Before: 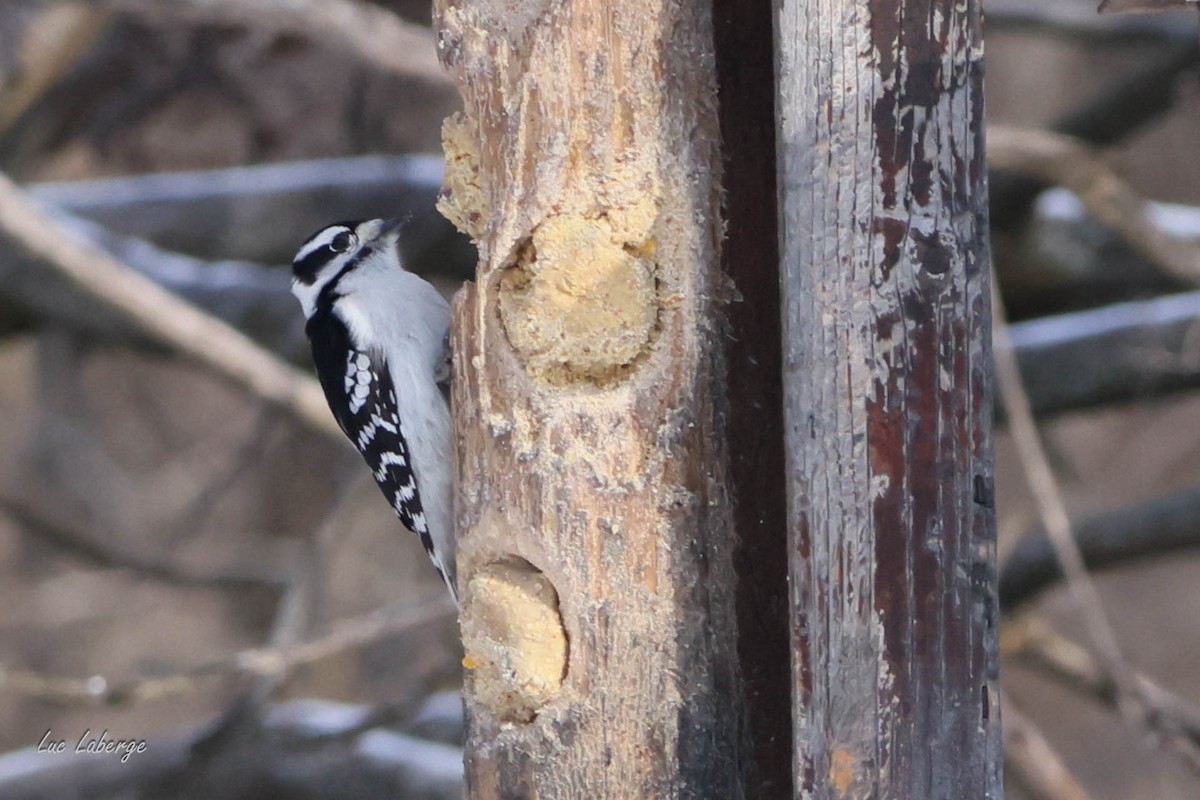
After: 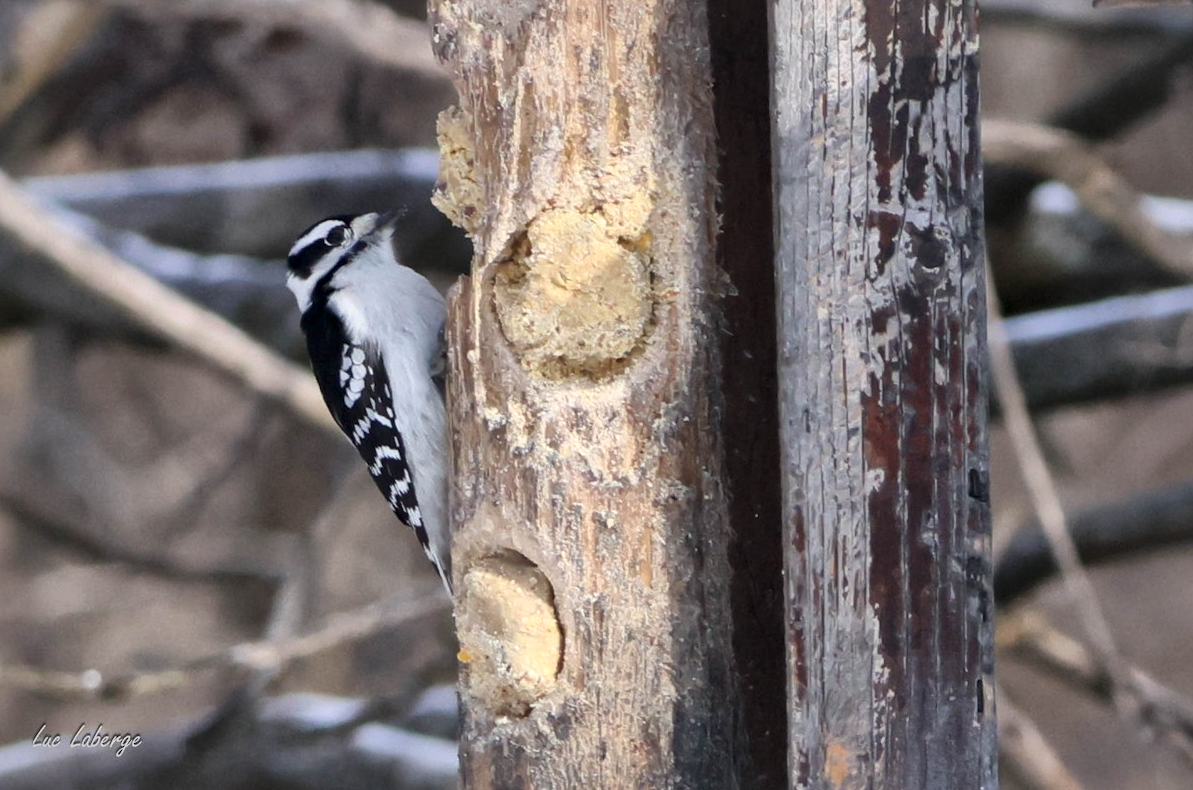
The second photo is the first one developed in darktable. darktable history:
local contrast: mode bilateral grid, contrast 20, coarseness 51, detail 161%, midtone range 0.2
crop: left 0.418%, top 0.76%, right 0.147%, bottom 0.482%
